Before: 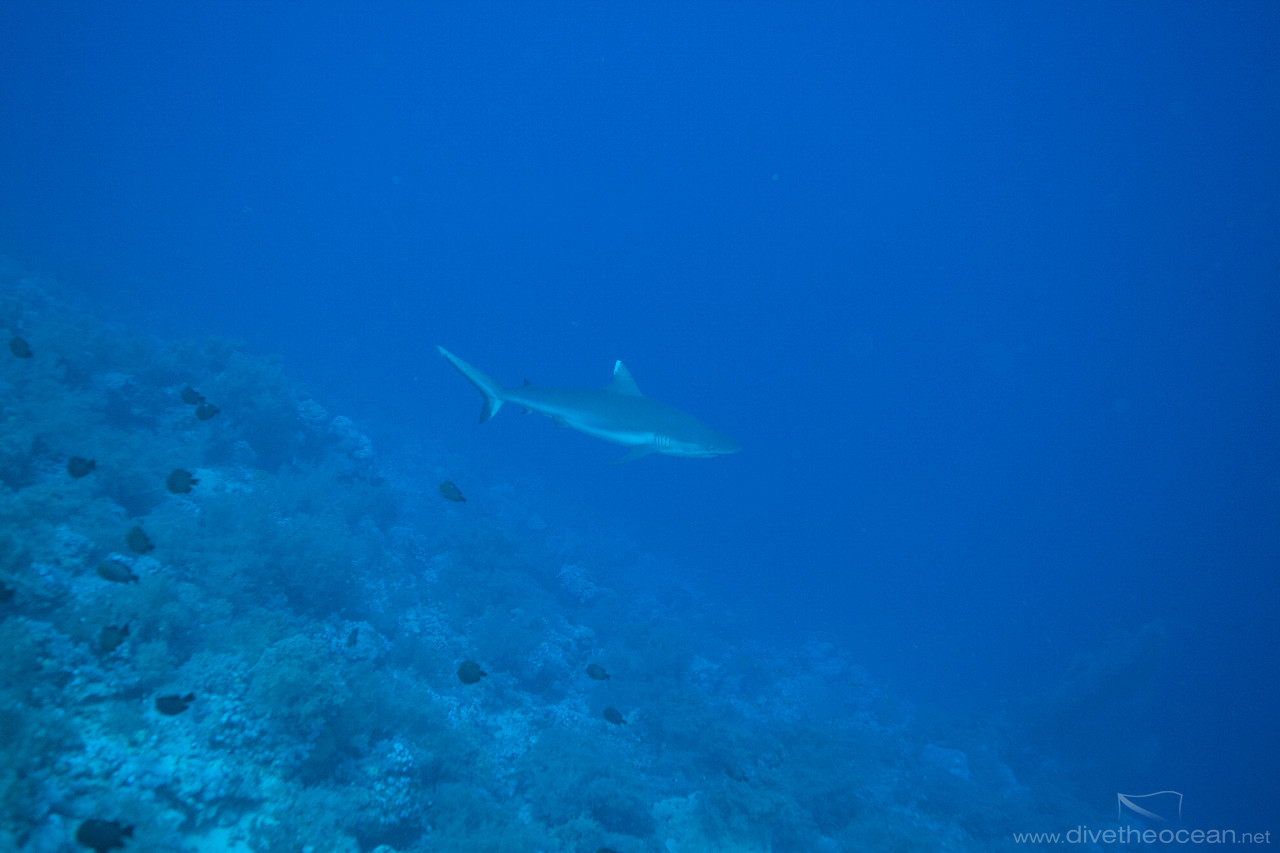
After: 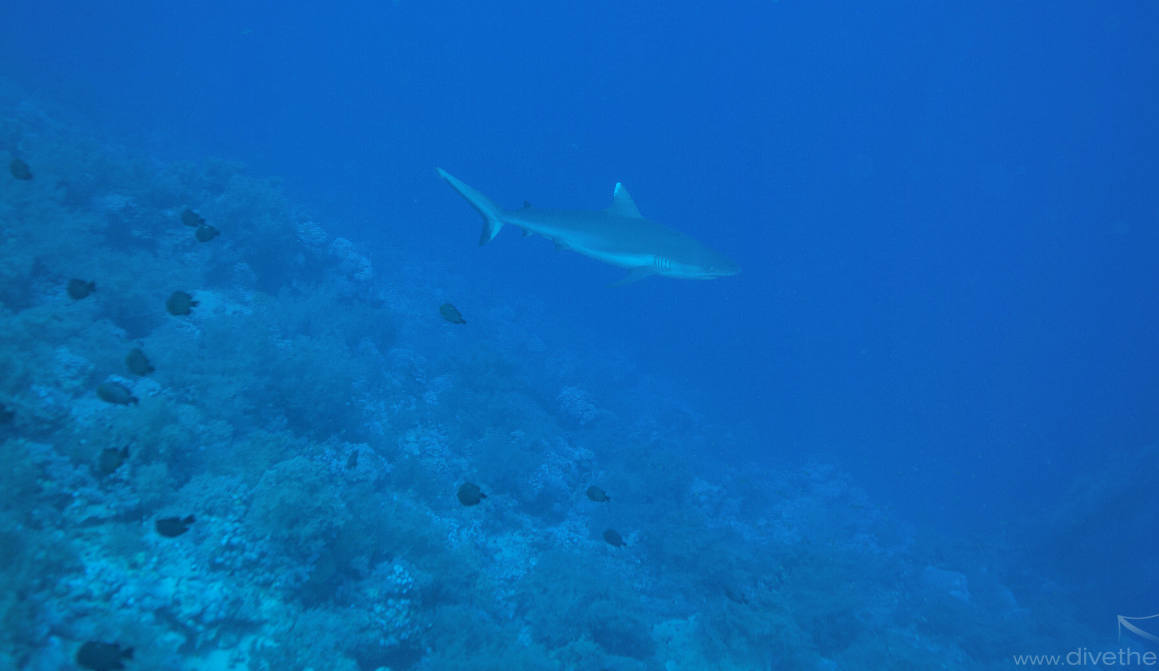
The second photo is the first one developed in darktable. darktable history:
shadows and highlights: on, module defaults
crop: top 20.916%, right 9.437%, bottom 0.316%
